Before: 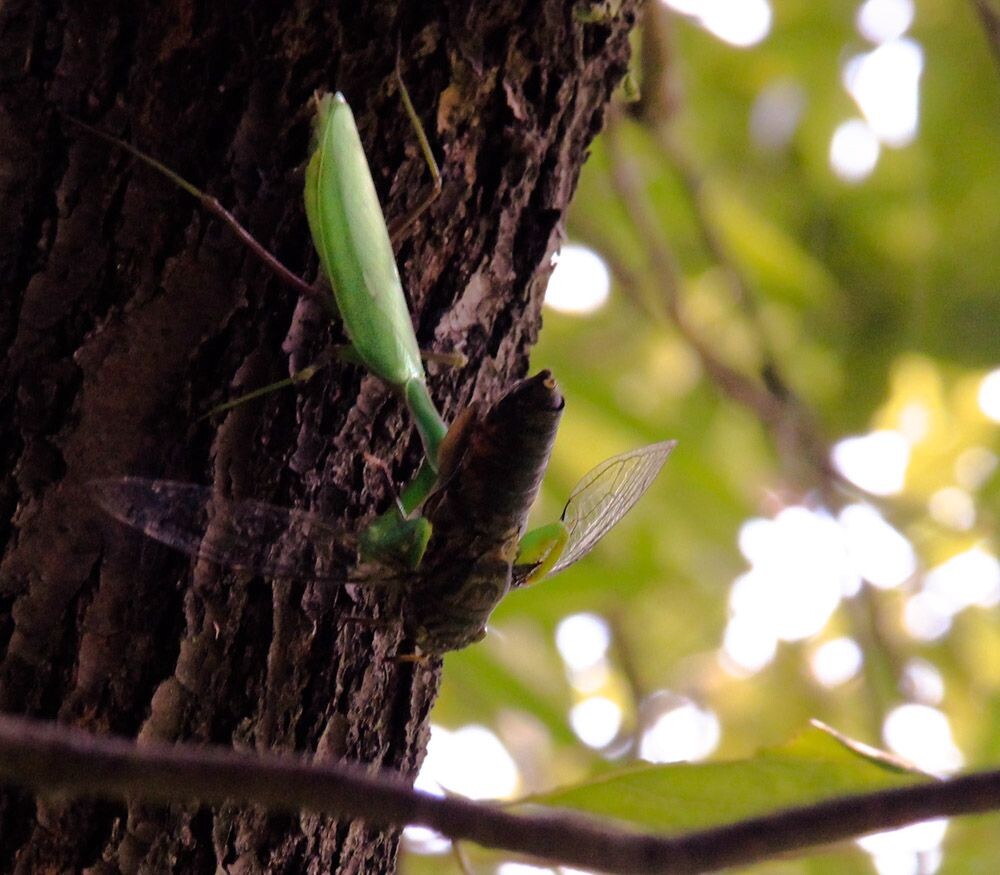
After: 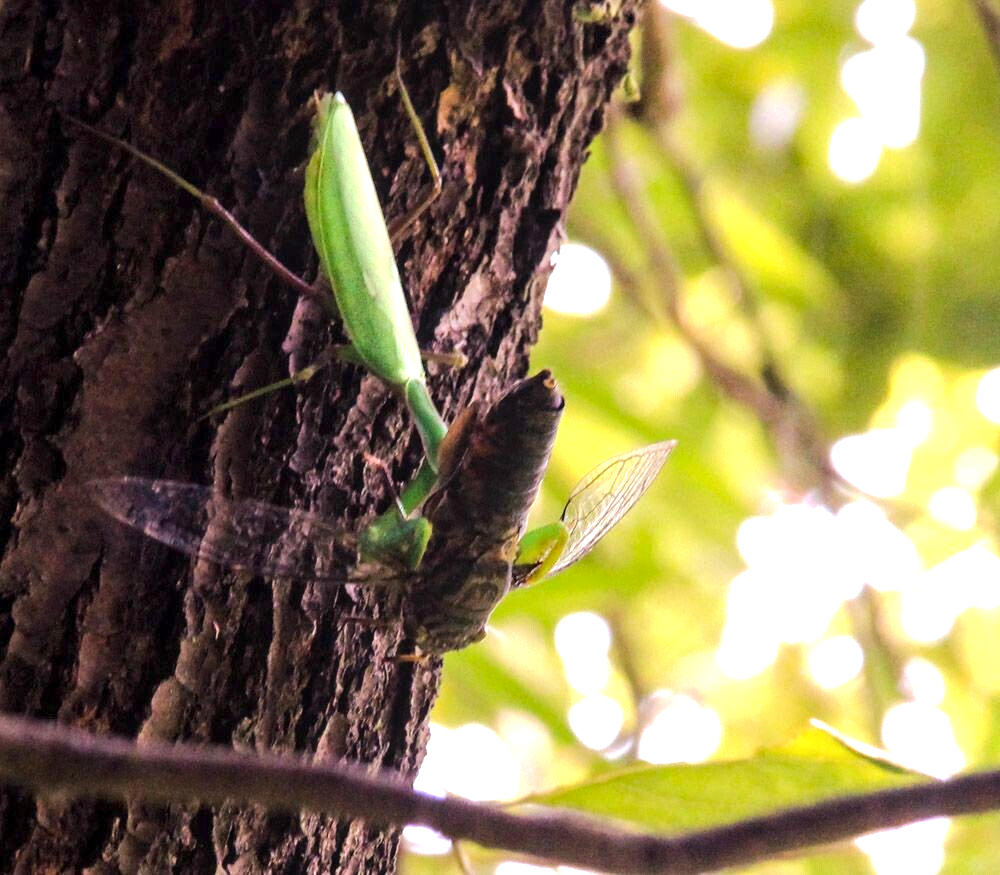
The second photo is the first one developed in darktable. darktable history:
exposure: black level correction 0, exposure 1.2 EV, compensate highlight preservation false
local contrast: on, module defaults
